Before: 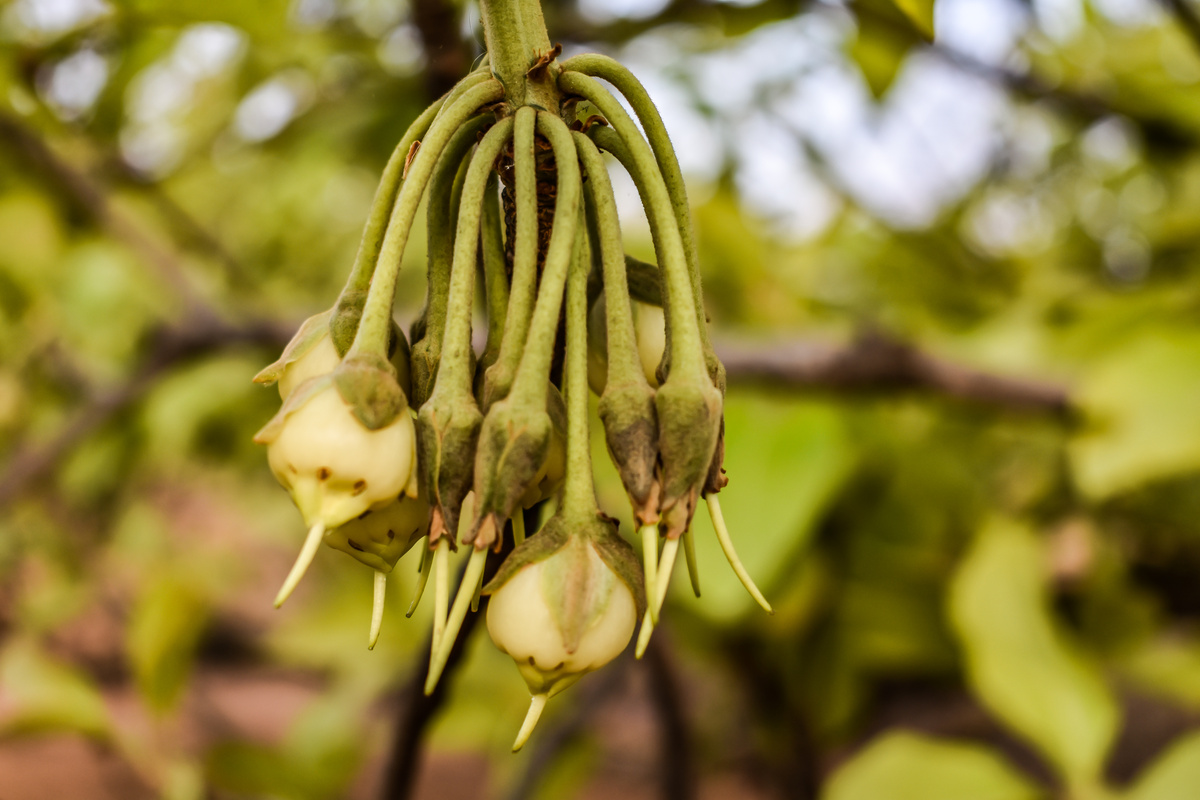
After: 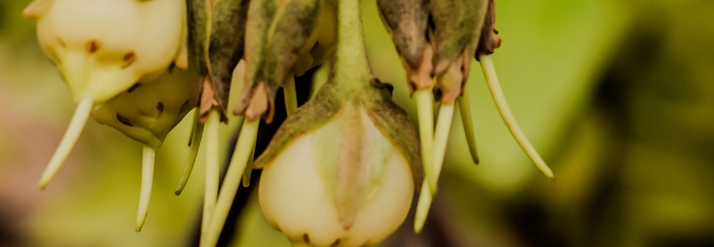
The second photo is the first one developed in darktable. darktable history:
rotate and perspective: rotation -1.68°, lens shift (vertical) -0.146, crop left 0.049, crop right 0.912, crop top 0.032, crop bottom 0.96
crop: left 18.091%, top 51.13%, right 17.525%, bottom 16.85%
filmic rgb: black relative exposure -7.65 EV, white relative exposure 4.56 EV, hardness 3.61
